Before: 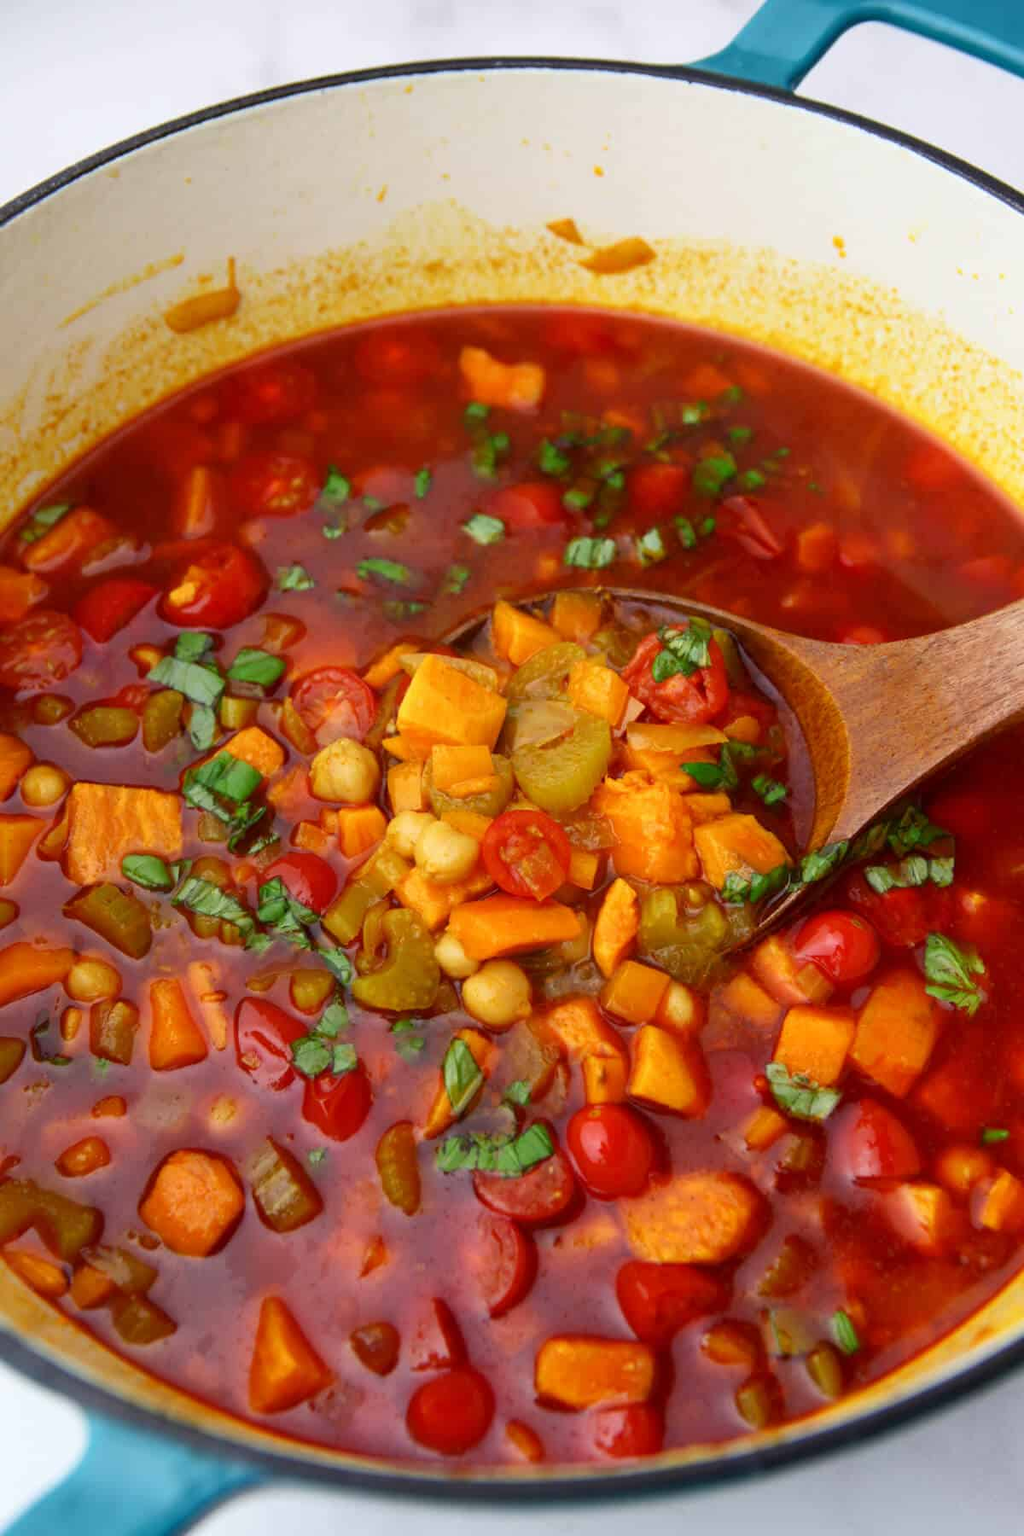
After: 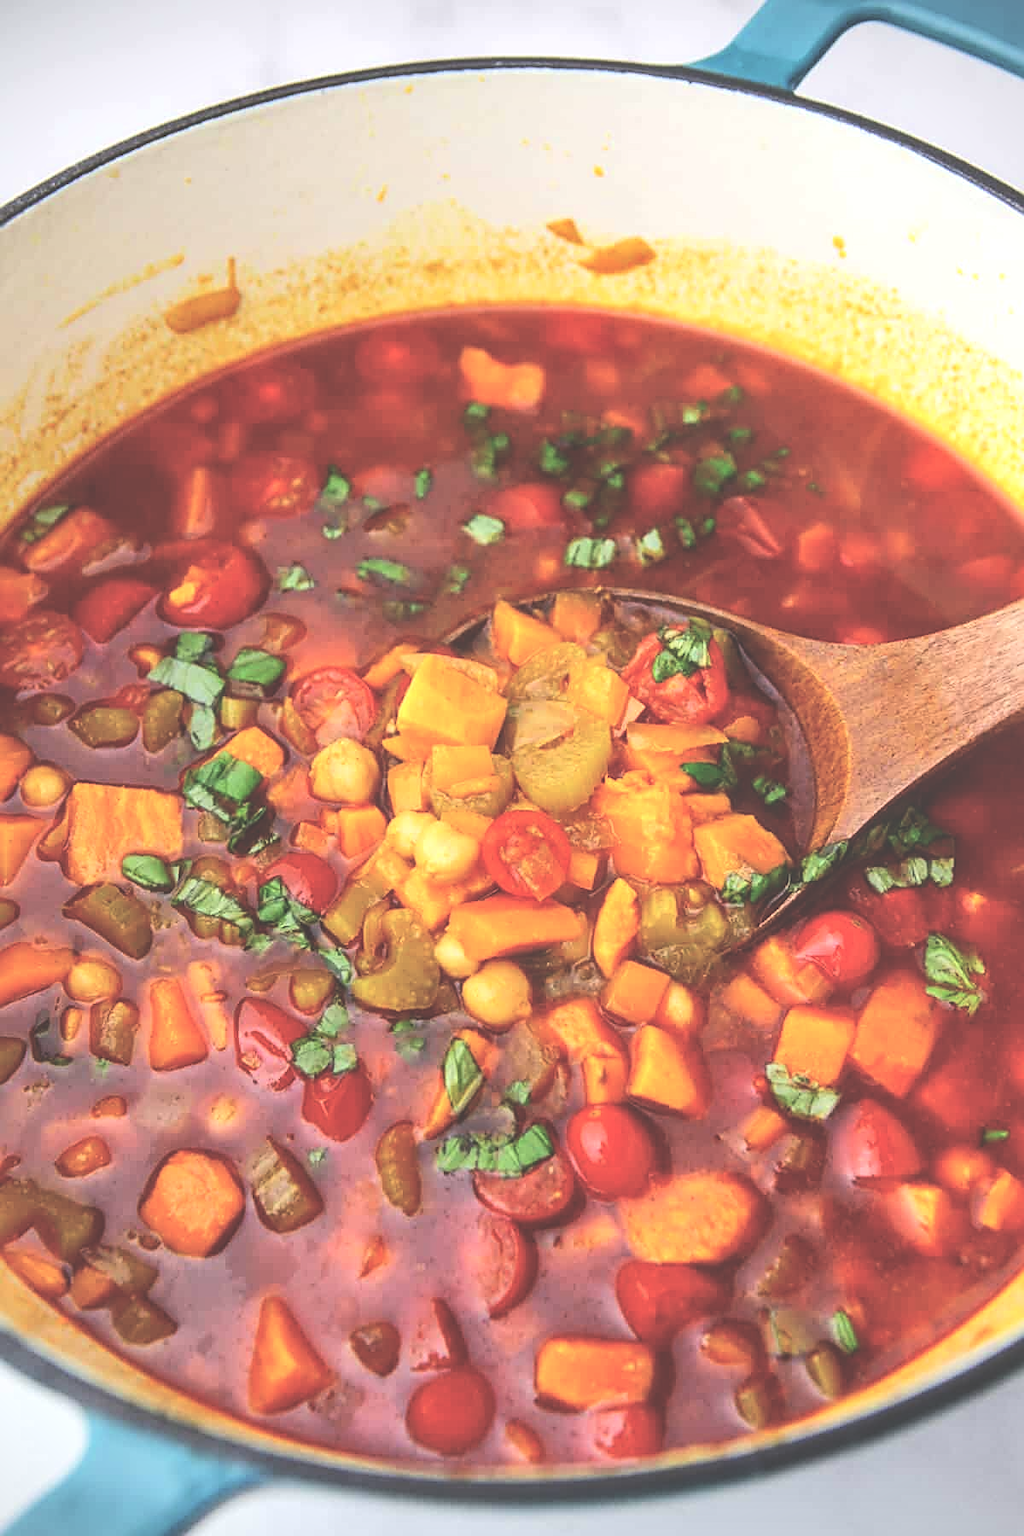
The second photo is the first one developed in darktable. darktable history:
sharpen: on, module defaults
tone equalizer: -8 EV 0.01 EV, -7 EV -0.042 EV, -6 EV 0.024 EV, -5 EV 0.051 EV, -4 EV 0.246 EV, -3 EV 0.639 EV, -2 EV 0.558 EV, -1 EV 0.207 EV, +0 EV 0.022 EV, edges refinement/feathering 500, mask exposure compensation -1.57 EV, preserve details no
local contrast: on, module defaults
shadows and highlights: shadows 25.09, highlights -23.47
vignetting: fall-off start 92.61%
exposure: black level correction -0.064, exposure -0.05 EV, compensate highlight preservation false
